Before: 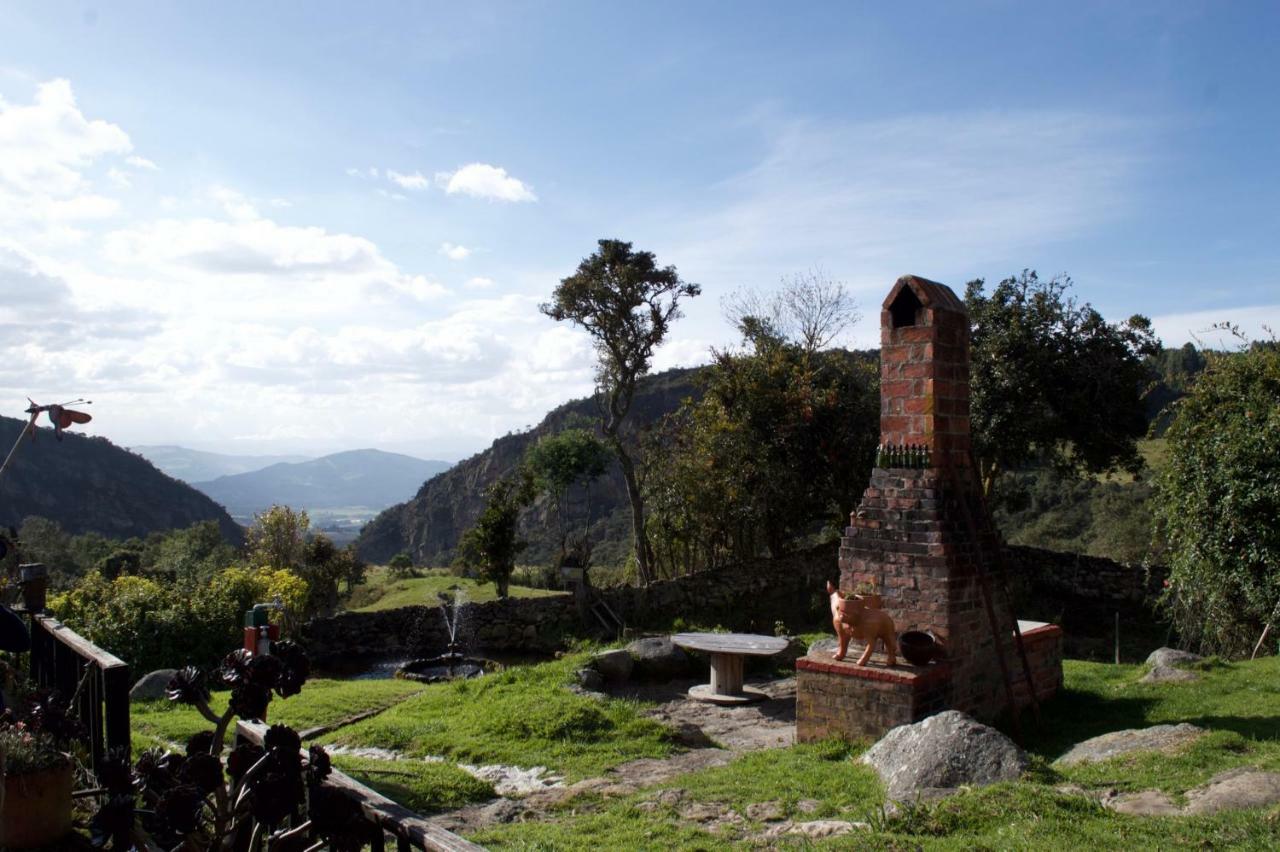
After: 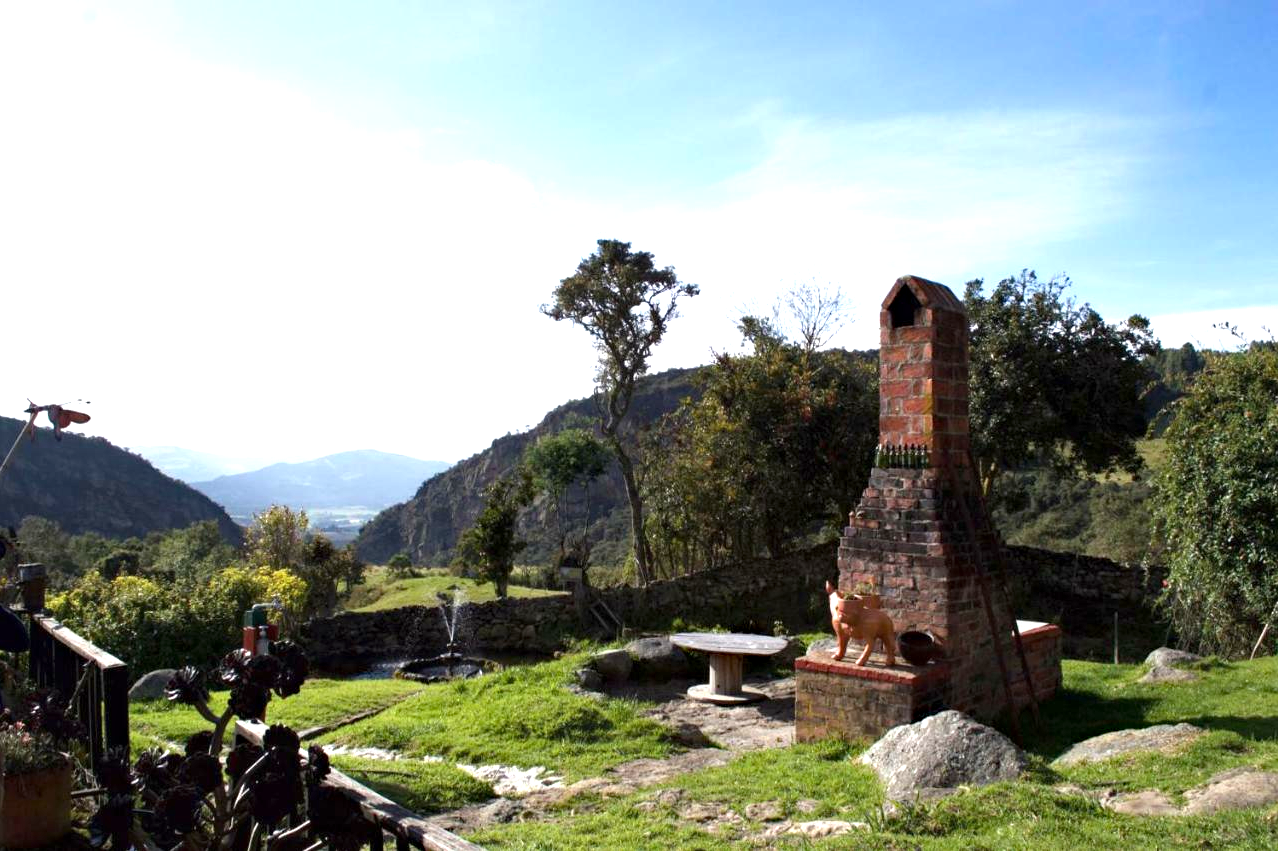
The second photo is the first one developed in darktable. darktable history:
crop and rotate: left 0.154%, bottom 0.009%
exposure: exposure 1 EV, compensate highlight preservation false
haze removal: adaptive false
